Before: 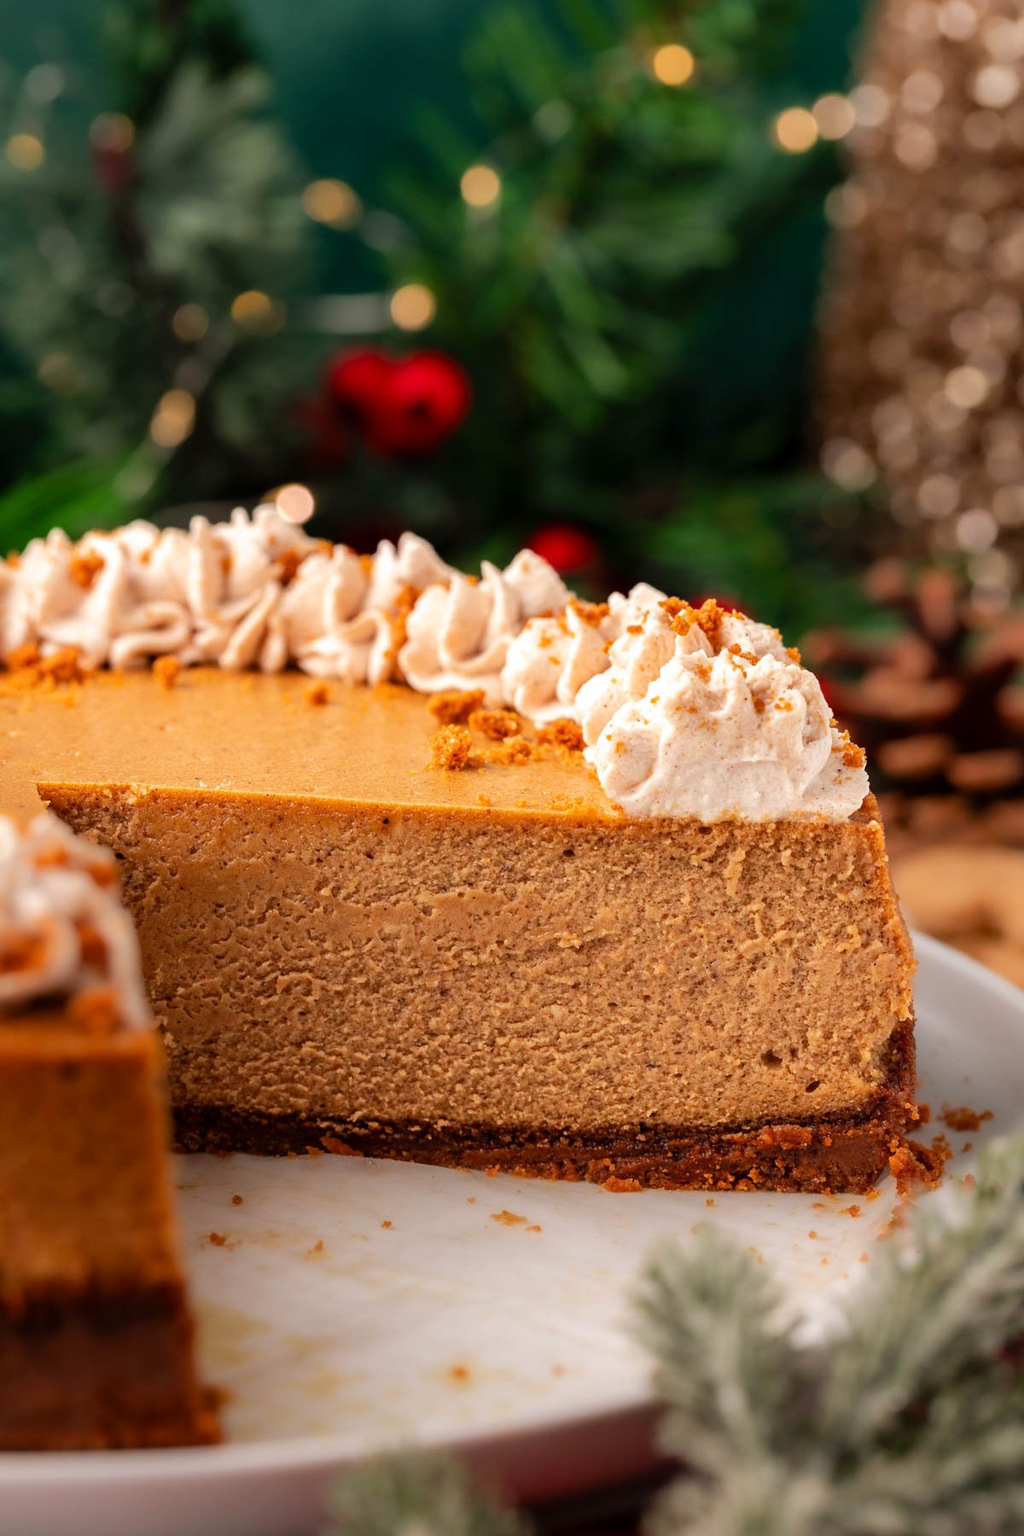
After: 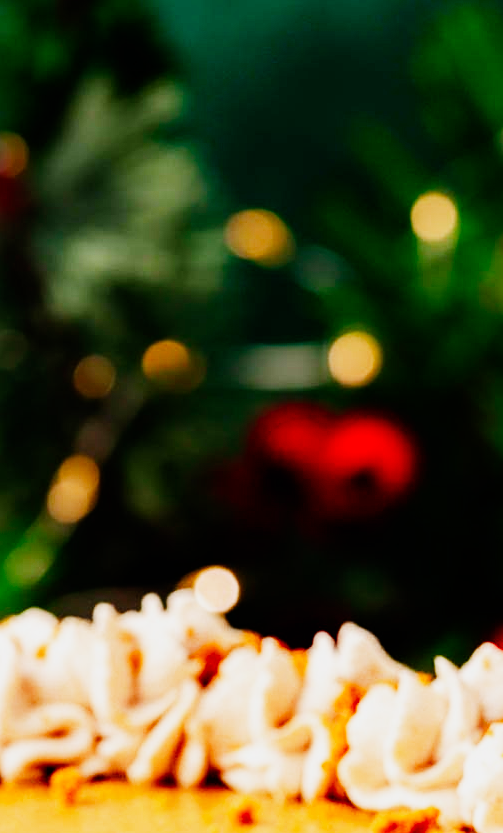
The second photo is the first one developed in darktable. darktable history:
sharpen: radius 1.272, amount 0.305, threshold 0
color balance rgb: perceptual saturation grading › global saturation 35%, perceptual saturation grading › highlights -30%, perceptual saturation grading › shadows 35%, perceptual brilliance grading › global brilliance 3%, perceptual brilliance grading › highlights -3%, perceptual brilliance grading › shadows 3%
sigmoid: contrast 2, skew -0.2, preserve hue 0%, red attenuation 0.1, red rotation 0.035, green attenuation 0.1, green rotation -0.017, blue attenuation 0.15, blue rotation -0.052, base primaries Rec2020
exposure: exposure 0.376 EV, compensate highlight preservation false
crop and rotate: left 10.817%, top 0.062%, right 47.194%, bottom 53.626%
